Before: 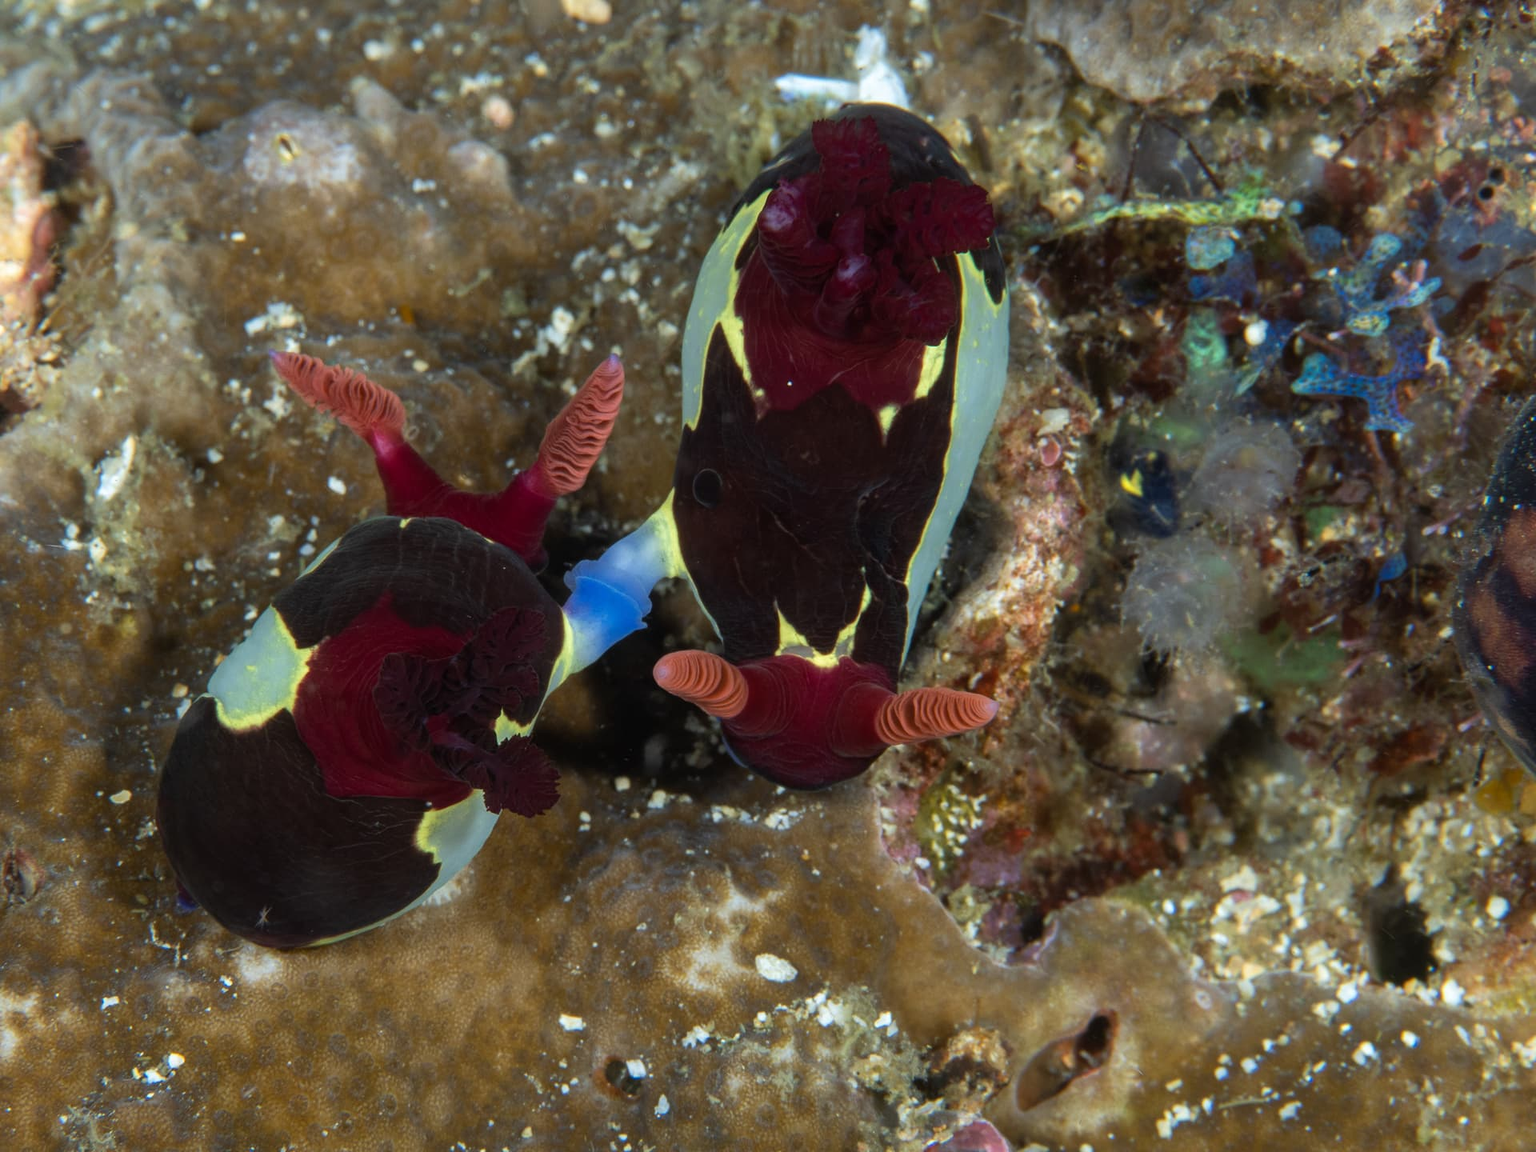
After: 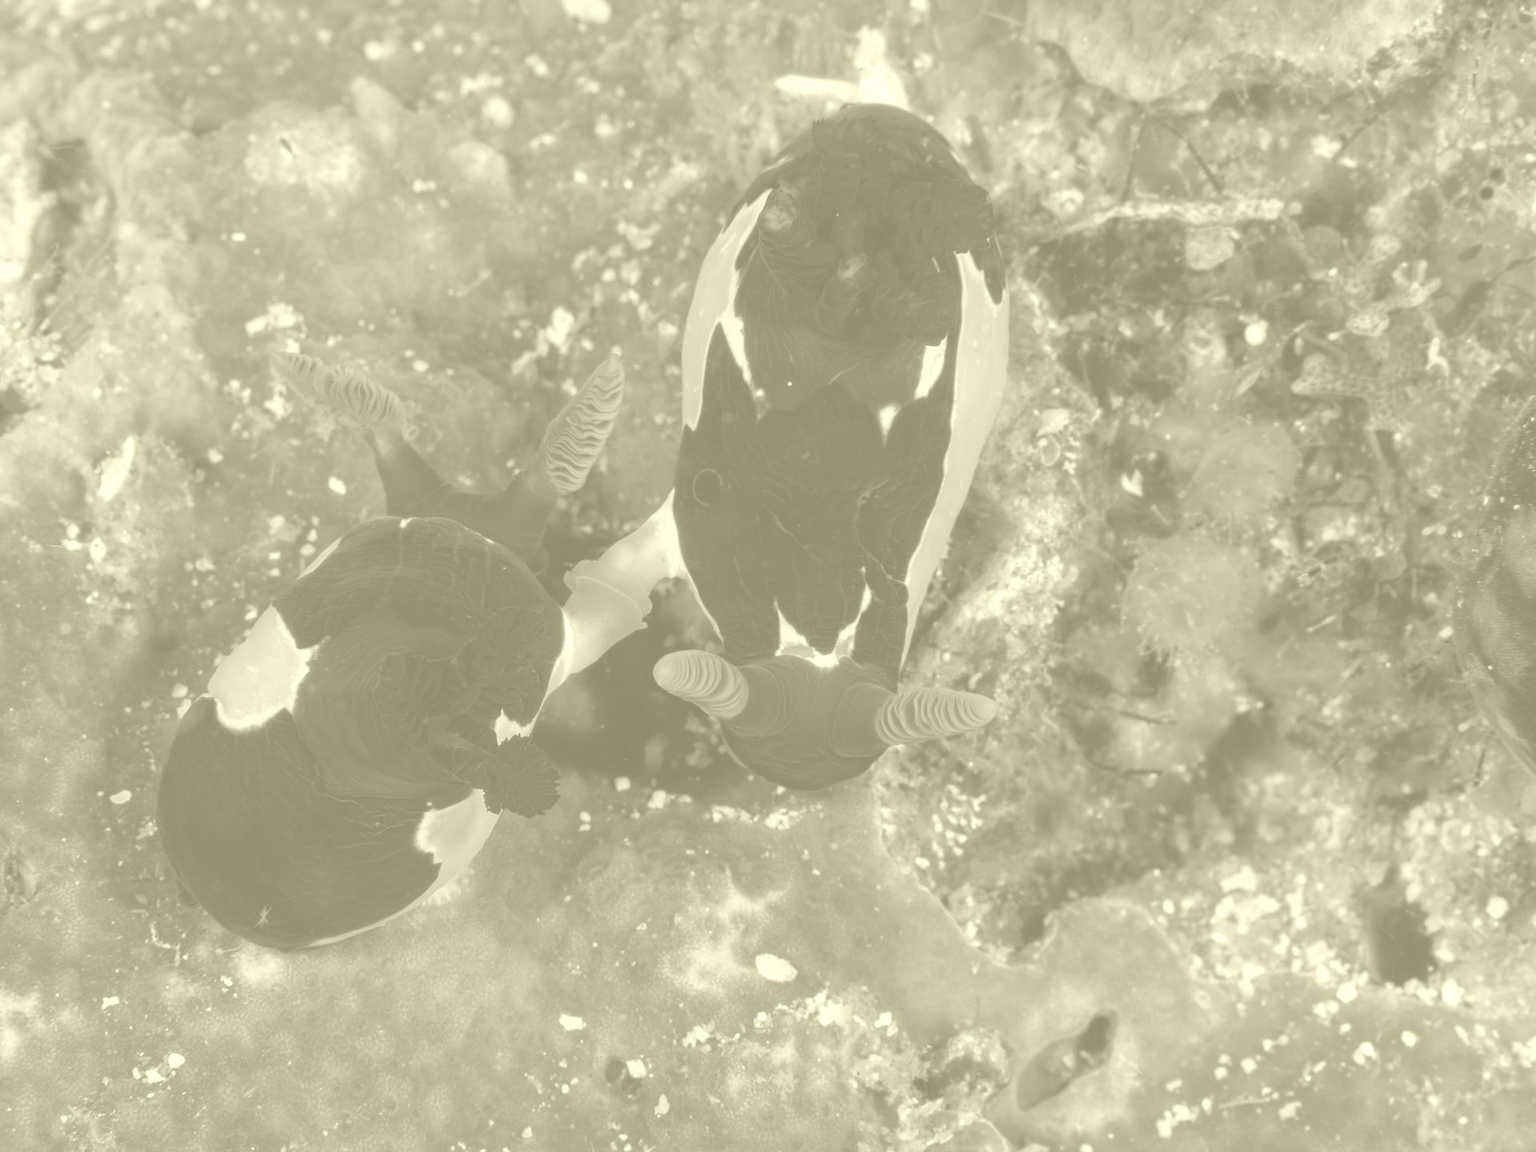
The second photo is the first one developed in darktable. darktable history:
colorize: hue 43.2°, saturation 40%, version 1
shadows and highlights: shadows 20.91, highlights -82.73, soften with gaussian
